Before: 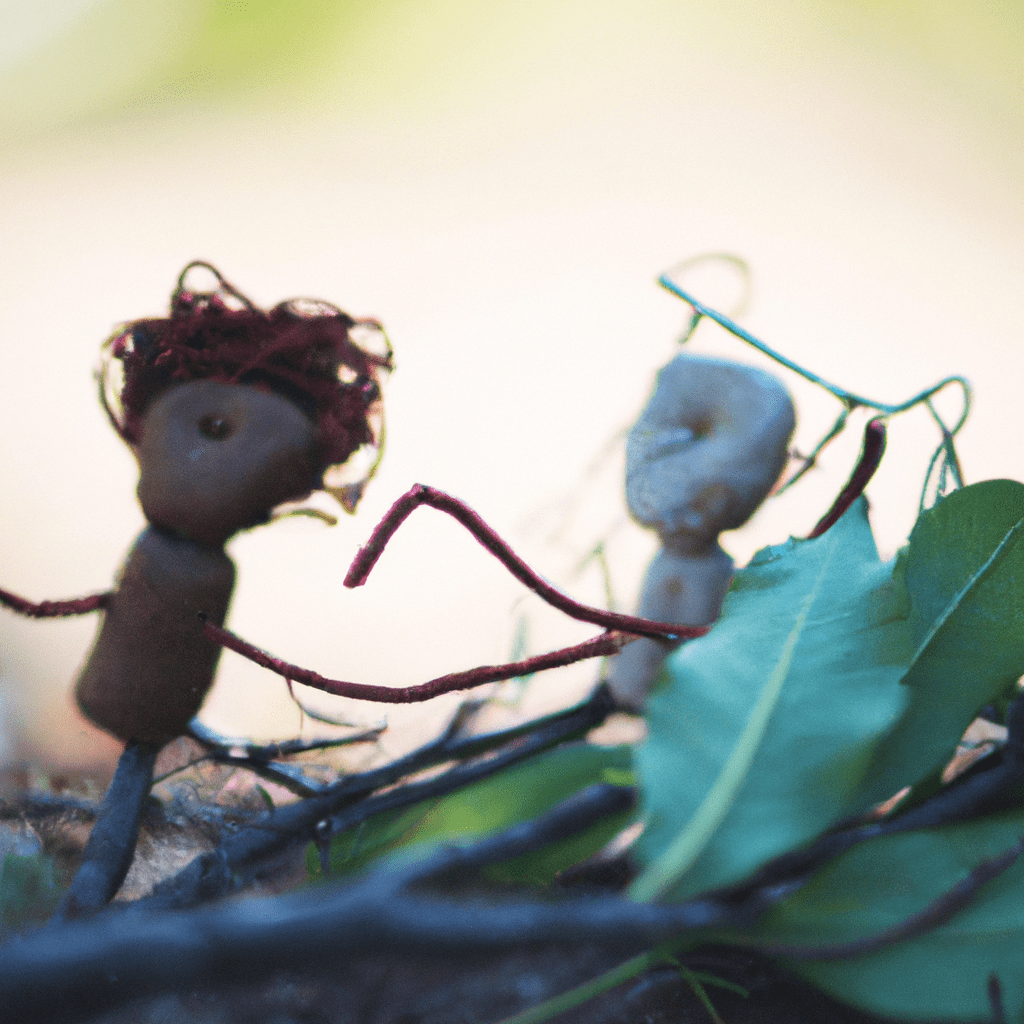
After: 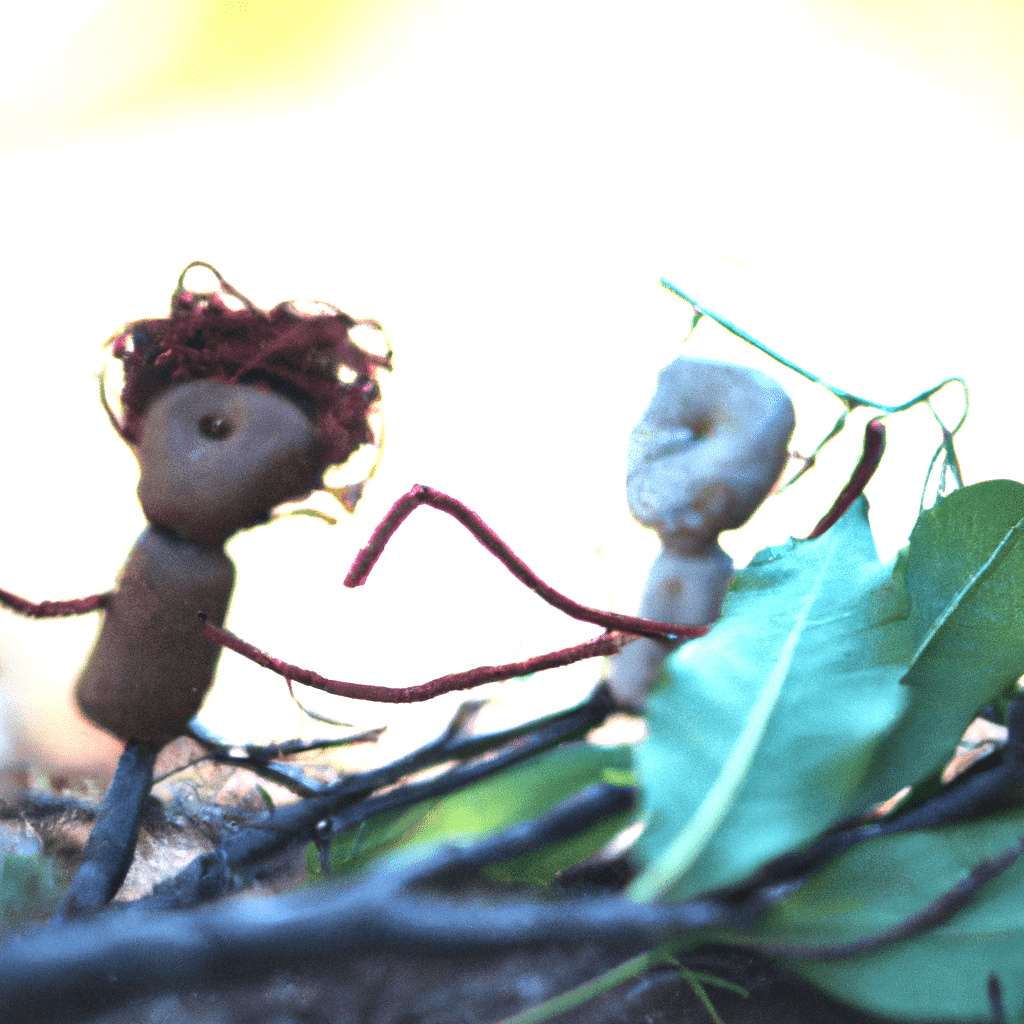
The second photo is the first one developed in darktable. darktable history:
local contrast: mode bilateral grid, contrast 25, coarseness 47, detail 151%, midtone range 0.2
exposure: exposure 1 EV, compensate highlight preservation false
